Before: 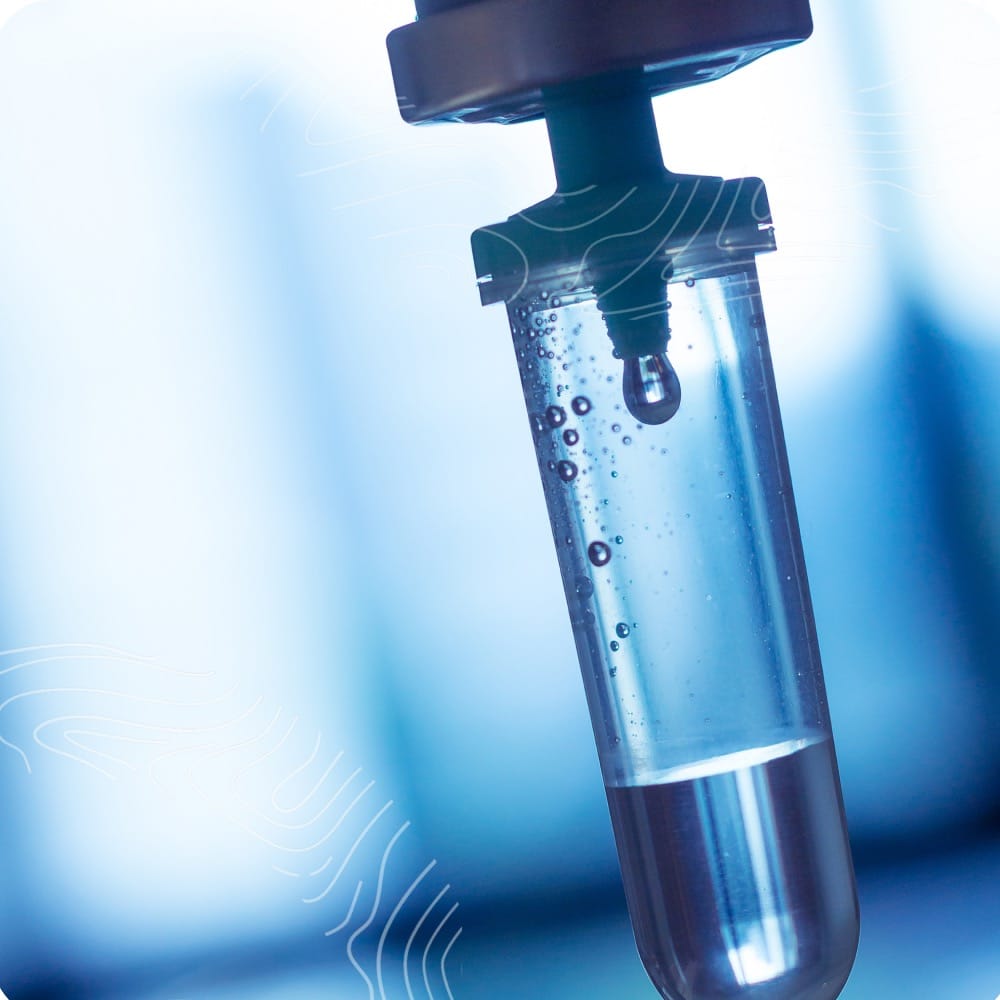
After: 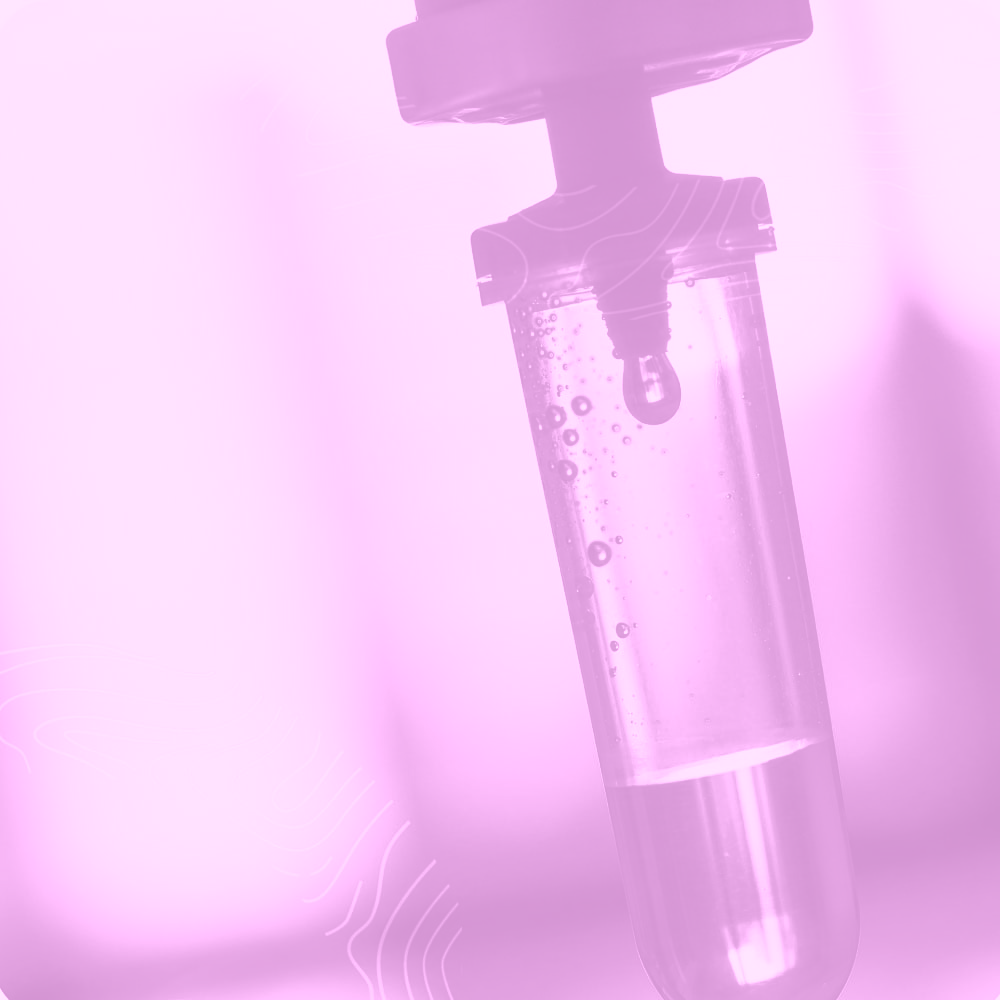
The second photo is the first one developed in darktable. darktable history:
color balance: mode lift, gamma, gain (sRGB), lift [1, 1, 0.101, 1]
colorize: hue 331.2°, saturation 75%, source mix 30.28%, lightness 70.52%, version 1
